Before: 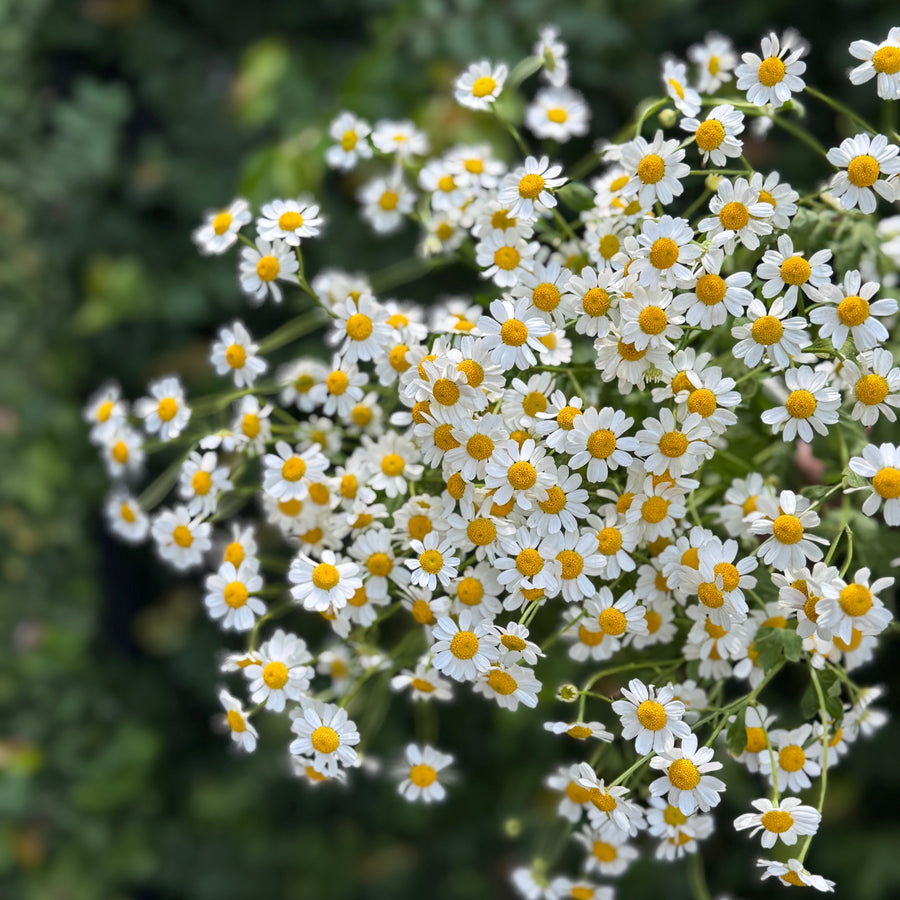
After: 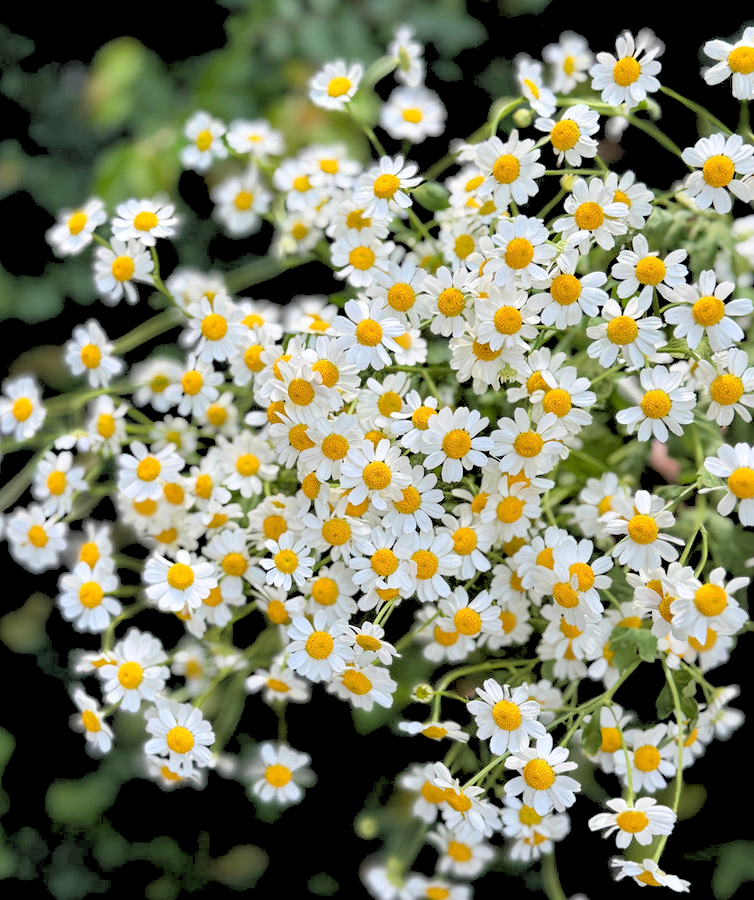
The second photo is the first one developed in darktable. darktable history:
crop: left 16.145%
rgb levels: levels [[0.027, 0.429, 0.996], [0, 0.5, 1], [0, 0.5, 1]]
